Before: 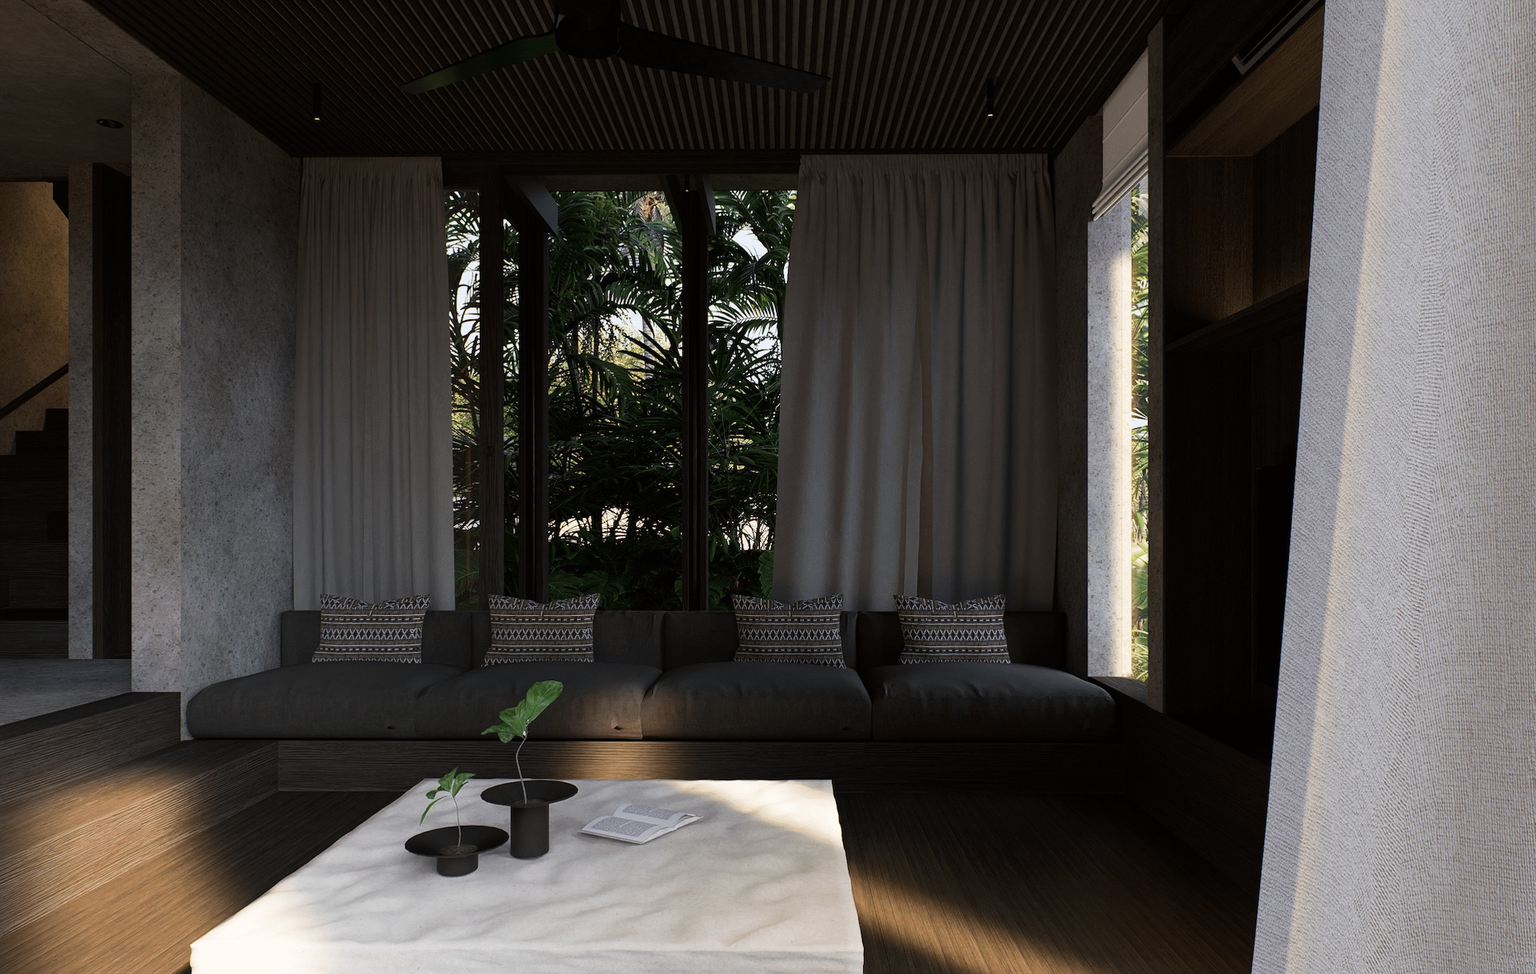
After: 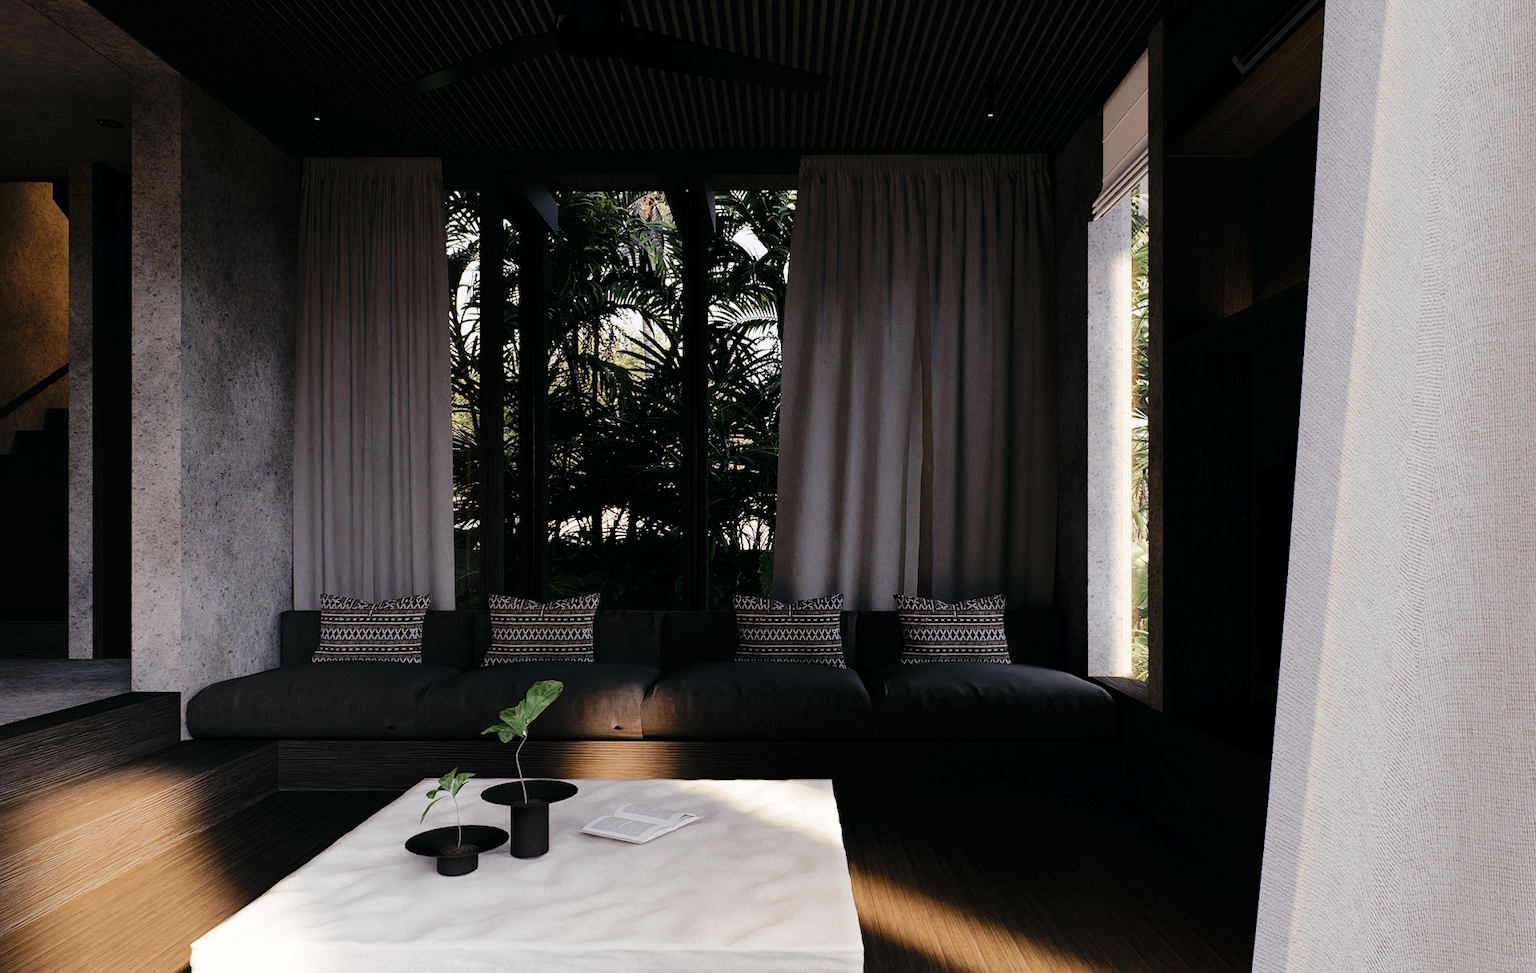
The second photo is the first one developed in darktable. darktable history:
tone curve: curves: ch0 [(0, 0) (0.003, 0.013) (0.011, 0.012) (0.025, 0.011) (0.044, 0.016) (0.069, 0.029) (0.1, 0.045) (0.136, 0.074) (0.177, 0.123) (0.224, 0.207) (0.277, 0.313) (0.335, 0.414) (0.399, 0.509) (0.468, 0.599) (0.543, 0.663) (0.623, 0.728) (0.709, 0.79) (0.801, 0.854) (0.898, 0.925) (1, 1)], preserve colors none
color look up table: target L [93.7, 89.81, 87.77, 86.02, 73.9, 70.68, 59.47, 60.21, 61.85, 37.8, 39.74, 21.94, 200.34, 101.25, 86.28, 76.6, 67.55, 57.05, 51.89, 48.13, 46.56, 41.58, 38.69, 30.31, 27.96, 15.21, 84.47, 84.05, 72.49, 71.73, 70.13, 67.58, 56.91, 55.73, 52.73, 40.12, 37.58, 35.92, 27.37, 28.44, 14, 4.192, 83.68, 79.82, 74.41, 66.34, 44.29, 22.6, 2.478], target a [-8.652, -17.88, -24.24, -27.35, -1.903, -33.17, -42.57, -23.37, -20.81, -25.4, -6.391, -14.59, 0, 0, -4.346, 25.27, 39.2, 15.83, 23.8, 61.03, 62.6, 29.69, 33.75, 7.374, 27.59, 4.086, 4.399, 26.5, 14.94, 44.2, 53.31, 34.19, 42.46, 16.2, 63.38, 24.14, 2.093, 40.82, 33.46, 20.74, 26.27, 12.46, -18.44, -24.94, -2.99, -10.98, -16.92, -1.397, -6.419], target b [33.87, 12.62, 35.7, 13.81, 36.98, 14.69, 32.62, 47.64, 9.884, 19.72, 28.21, 13.54, 0, -0.001, 70.3, 6.679, 57.94, 54.16, 26.48, 47.5, 21.5, 36.72, 10.29, 1.745, 28.25, 16.53, -16.48, -16.56, -33.5, -25.9, -34.04, -36.8, -0.17, -8.26, -12.52, -29.67, -43.61, -55.35, 3.267, -67.55, -37.27, -8.755, -19.55, -5.551, -2.325, -33.11, -15.98, -16.23, -3.387], num patches 49
